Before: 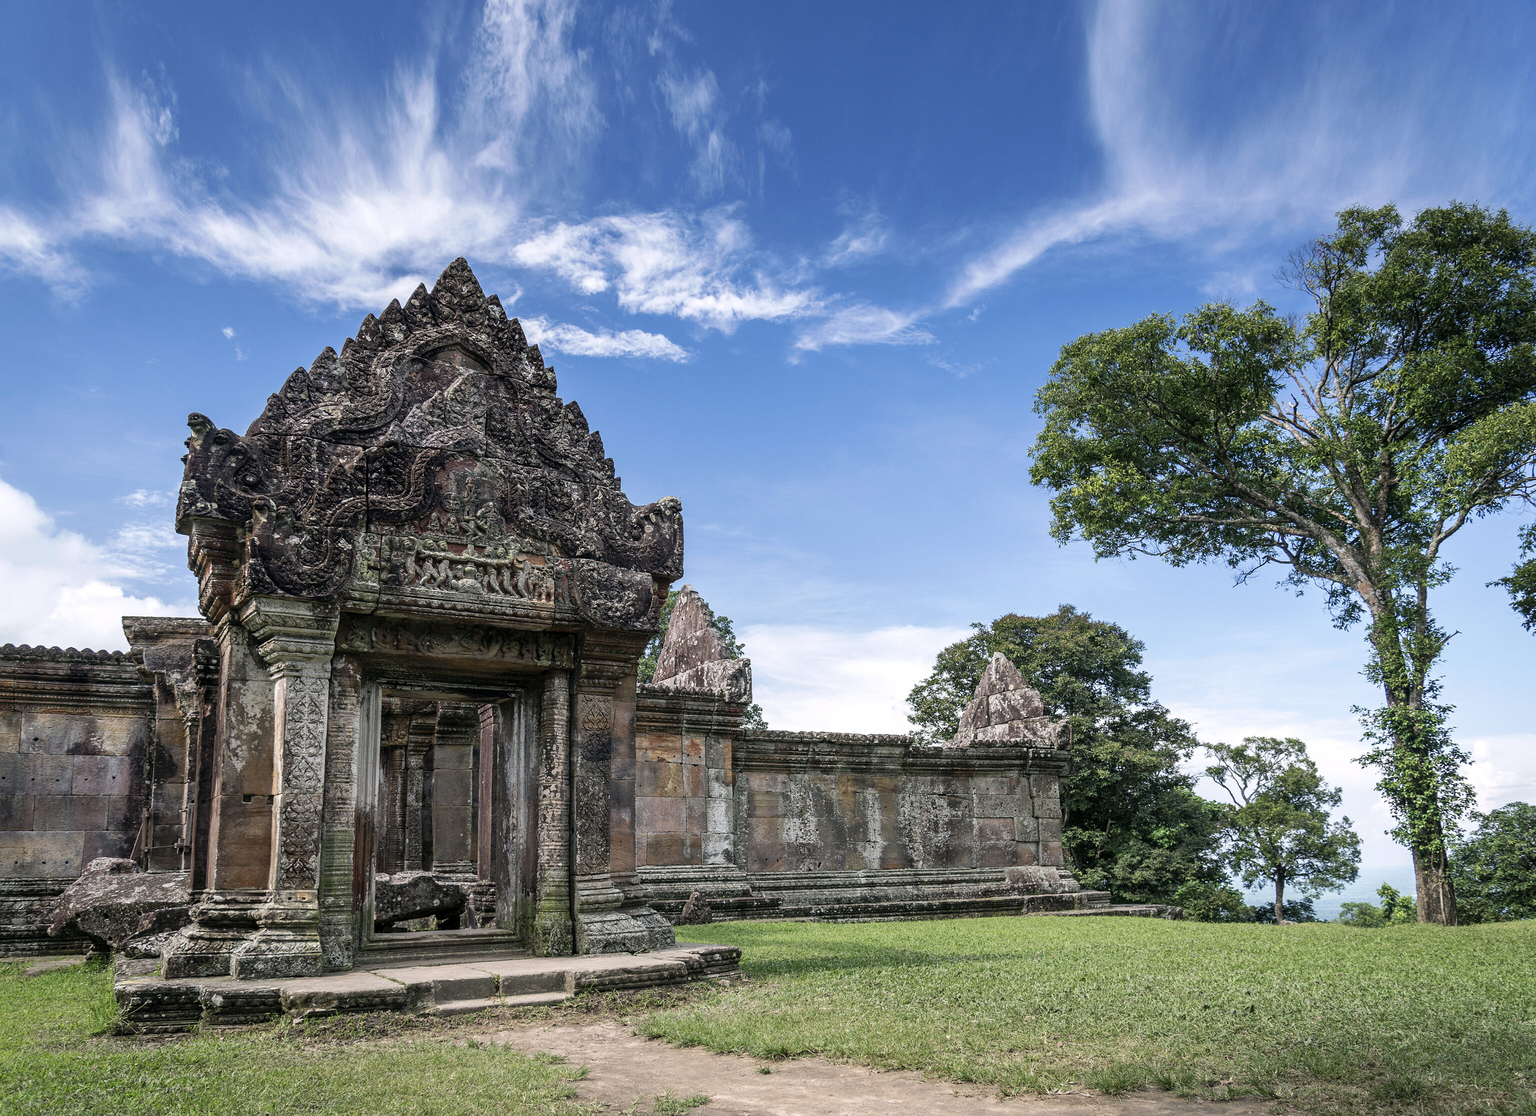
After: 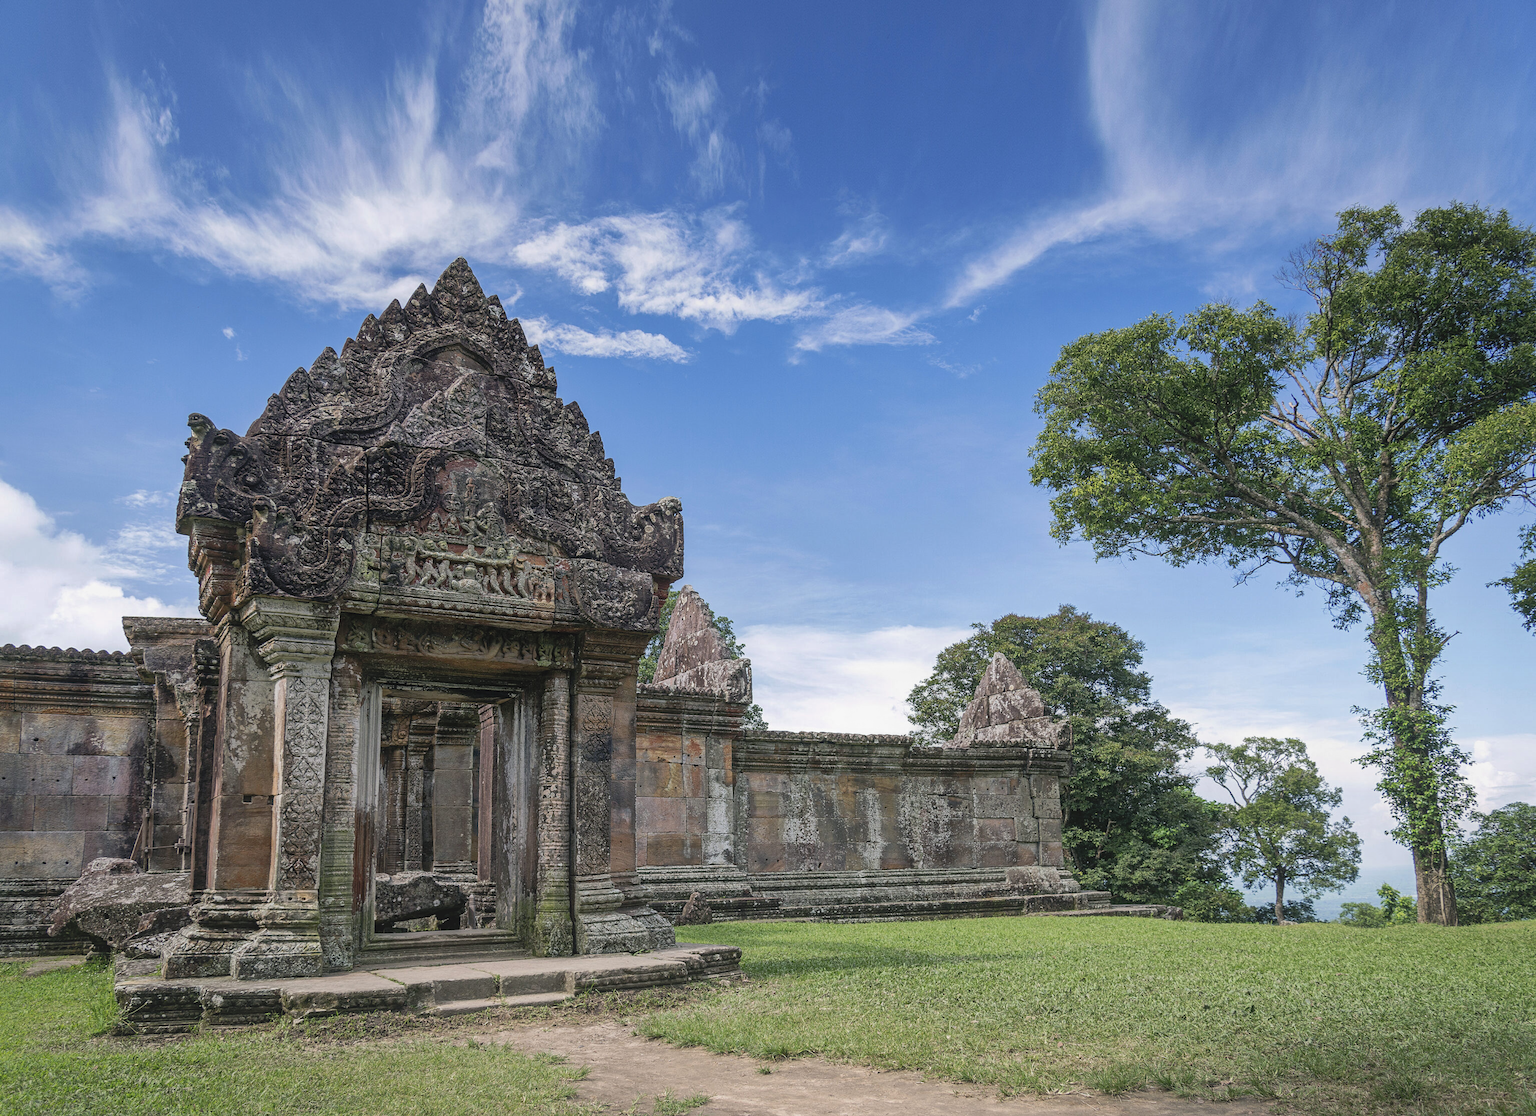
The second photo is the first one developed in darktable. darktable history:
contrast equalizer: y [[0.439, 0.44, 0.442, 0.457, 0.493, 0.498], [0.5 ×6], [0.5 ×6], [0 ×6], [0 ×6]], mix 0.76
shadows and highlights: on, module defaults
